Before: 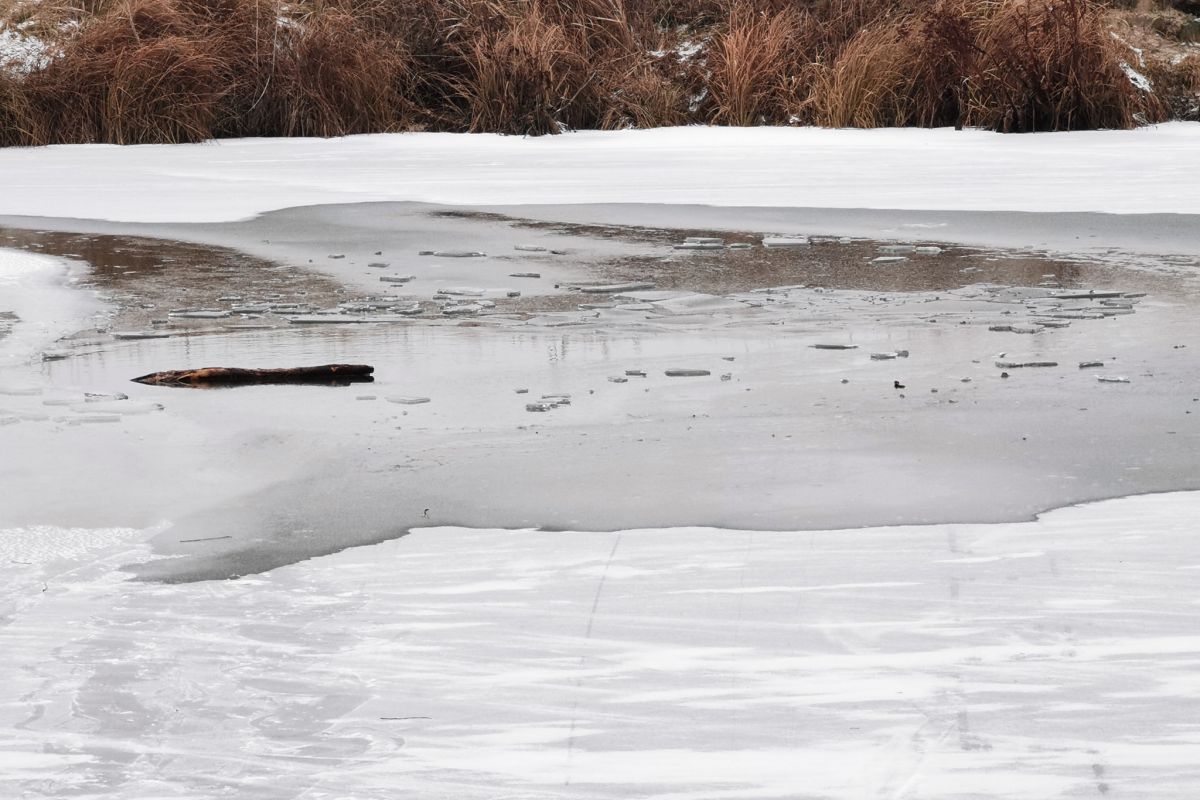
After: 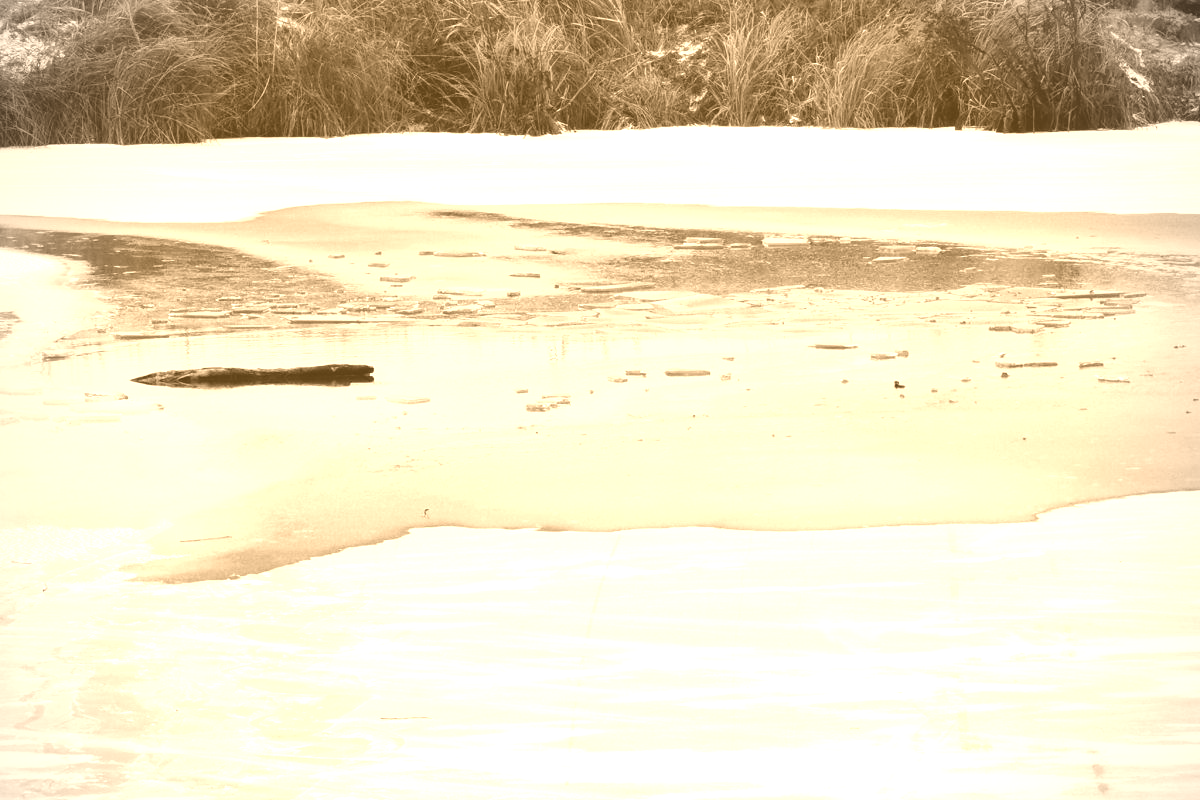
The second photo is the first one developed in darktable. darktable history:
colorize: hue 28.8°, source mix 100%
vignetting: on, module defaults
